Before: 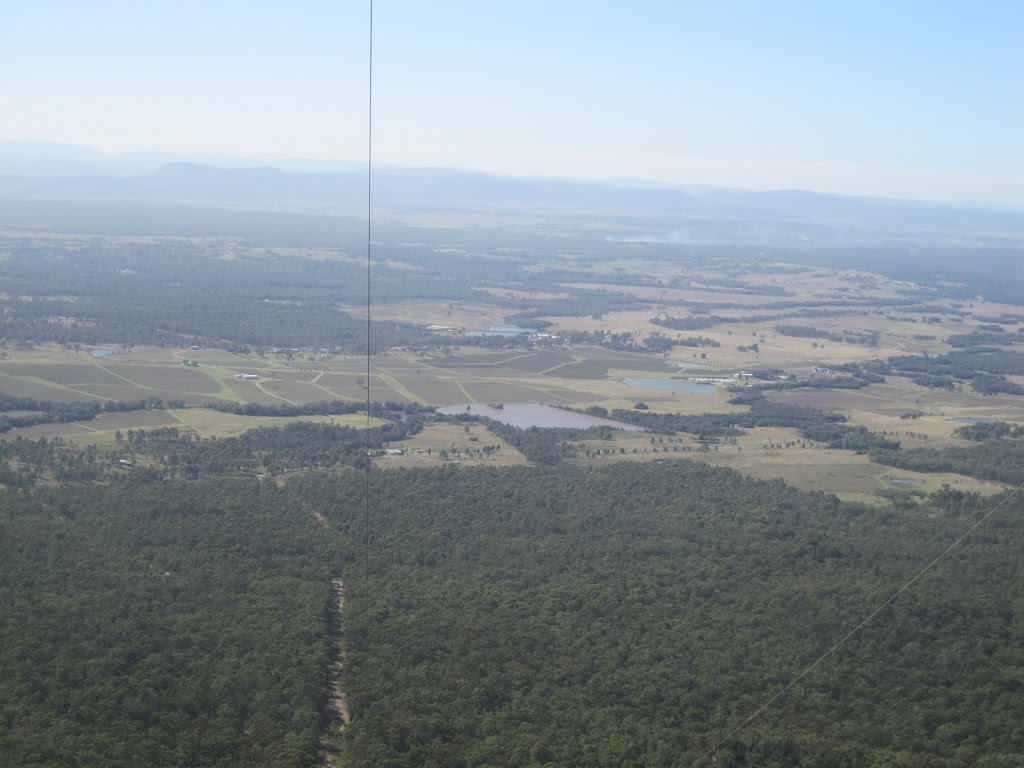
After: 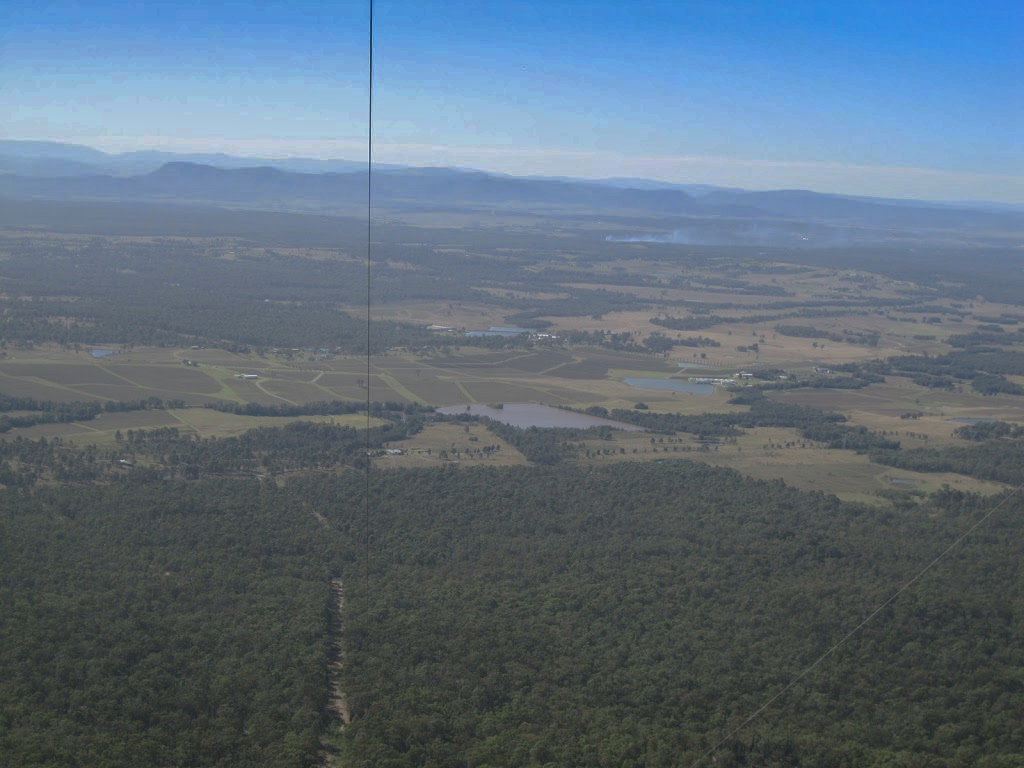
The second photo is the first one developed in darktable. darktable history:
shadows and highlights: shadows 24.71, highlights -79.05, soften with gaussian
exposure: black level correction -0.001, exposure 0.079 EV, compensate exposure bias true, compensate highlight preservation false
base curve: curves: ch0 [(0, 0) (0.841, 0.609) (1, 1)], preserve colors none
